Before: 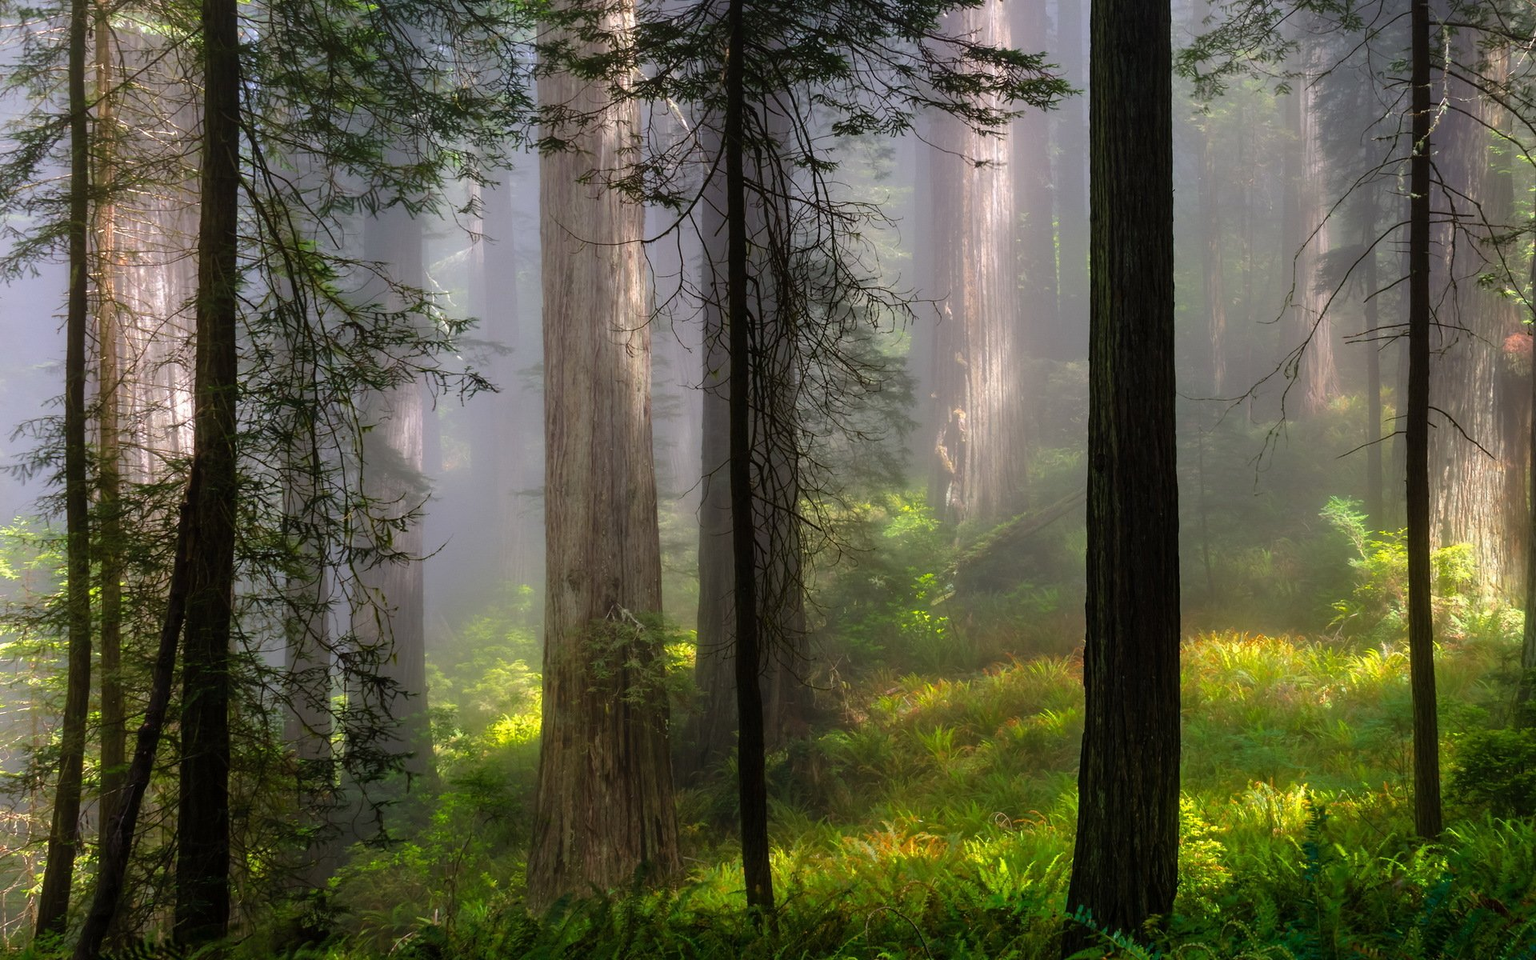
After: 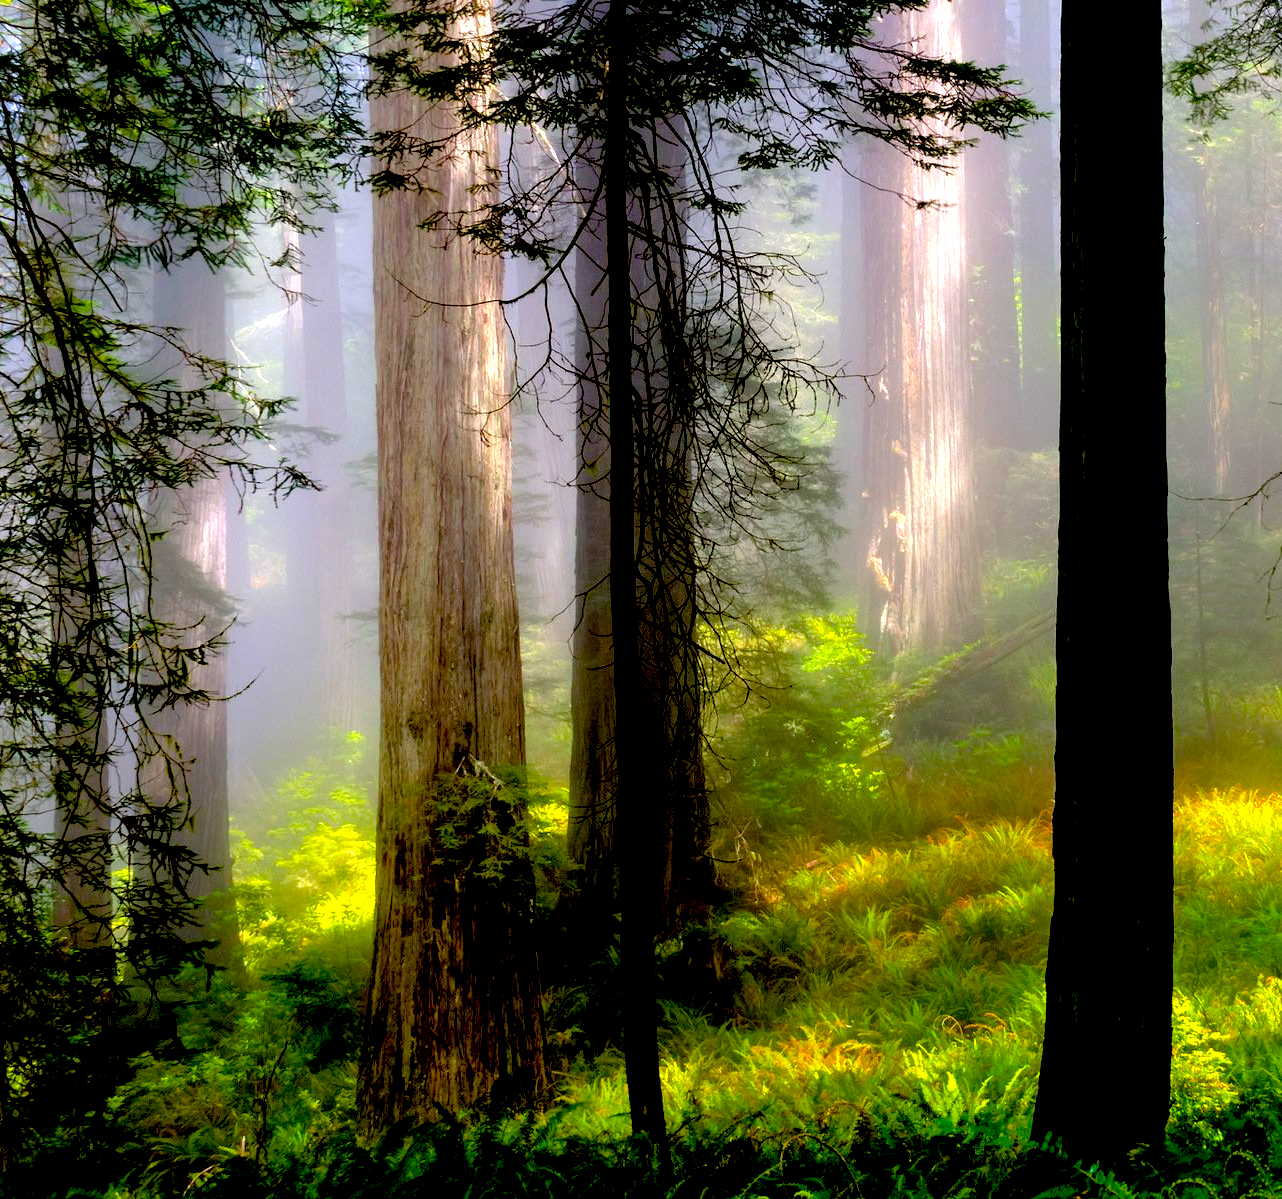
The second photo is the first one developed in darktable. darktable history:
crop and rotate: left 15.73%, right 17.457%
exposure: black level correction 0.033, exposure 0.902 EV, compensate highlight preservation false
color balance rgb: linear chroma grading › global chroma 8.689%, perceptual saturation grading › global saturation 31.221%
shadows and highlights: shadows 25.66, highlights -26.24
